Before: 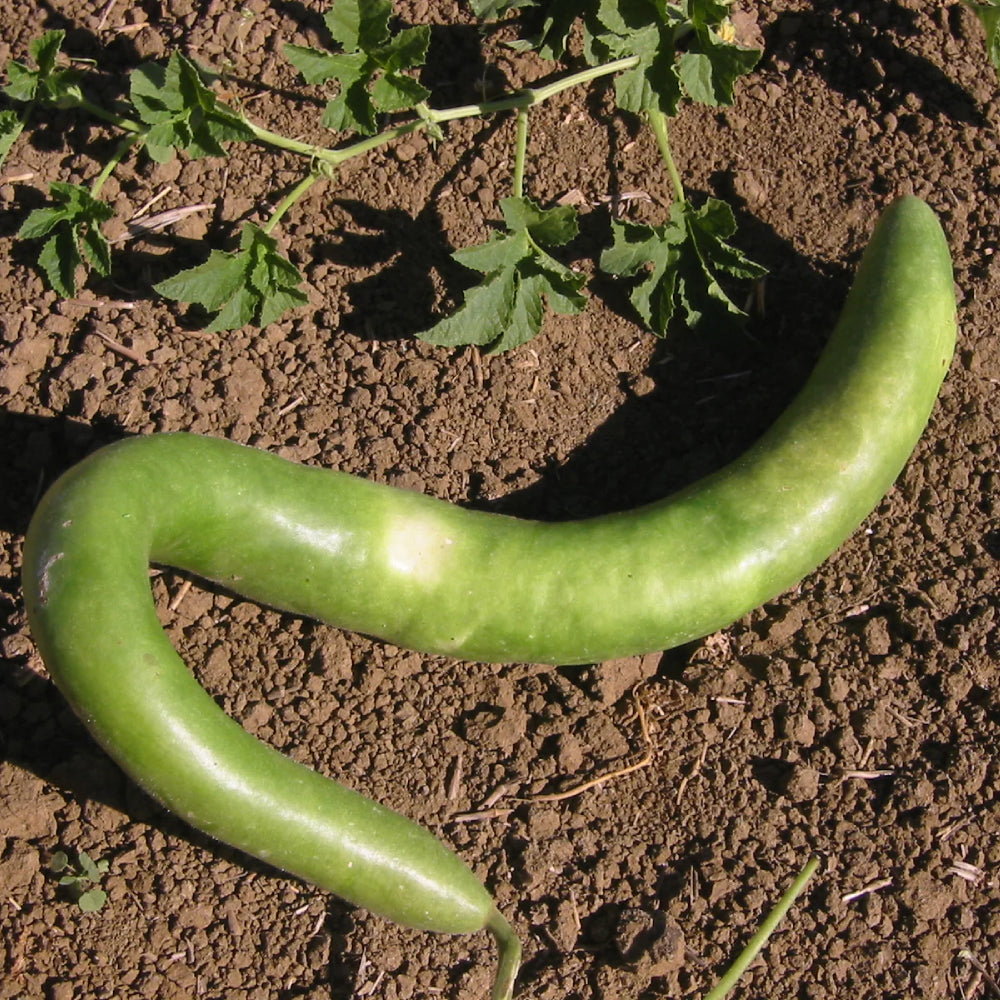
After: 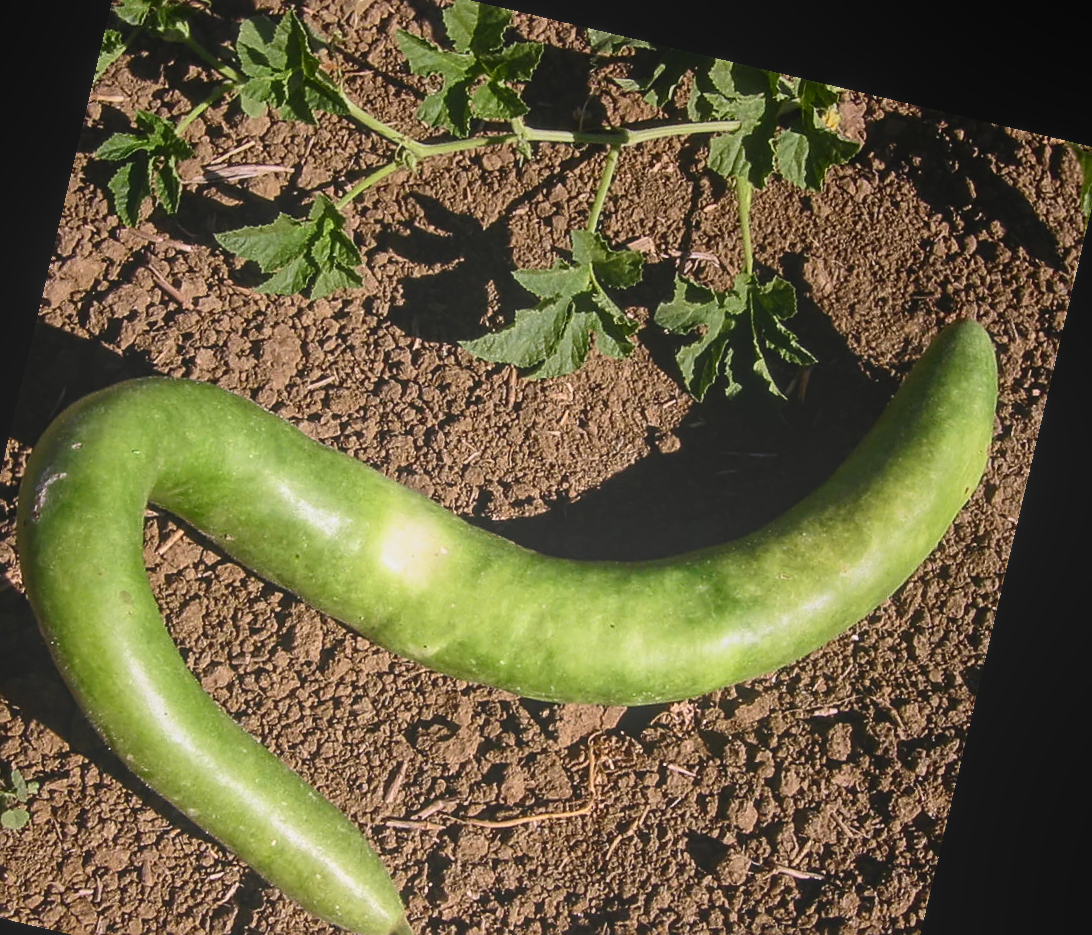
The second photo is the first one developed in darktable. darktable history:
rotate and perspective: rotation 13.27°, automatic cropping off
contrast brightness saturation: contrast 0.28
local contrast: highlights 73%, shadows 15%, midtone range 0.197
sharpen: on, module defaults
crop: left 8.155%, top 6.611%, bottom 15.385%
